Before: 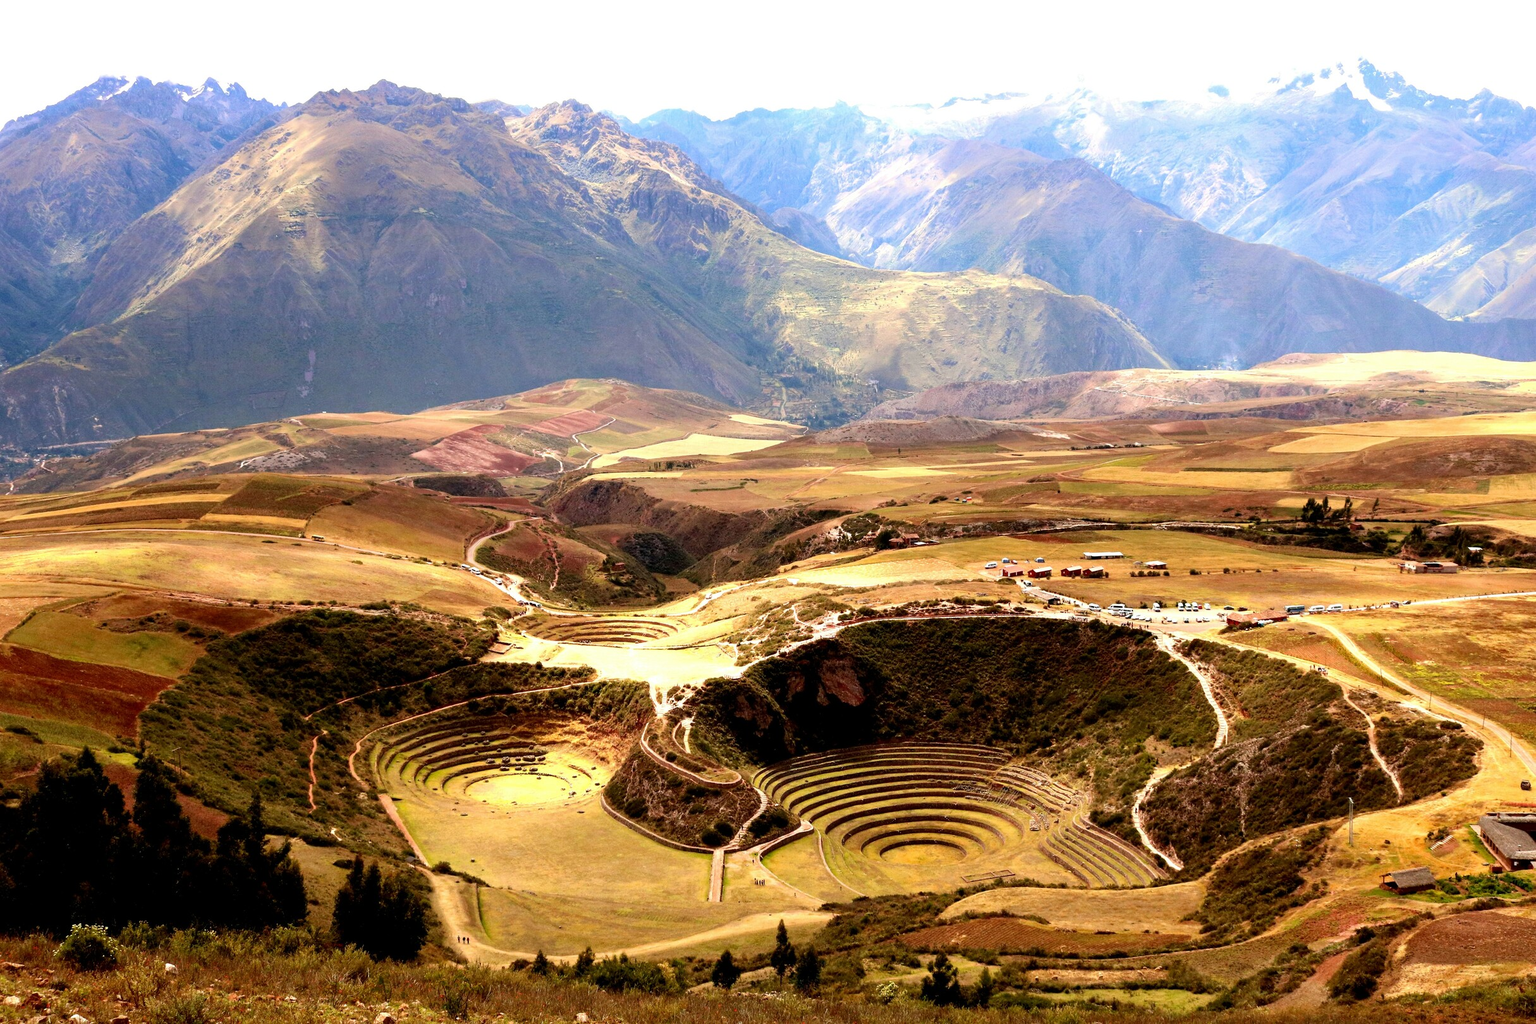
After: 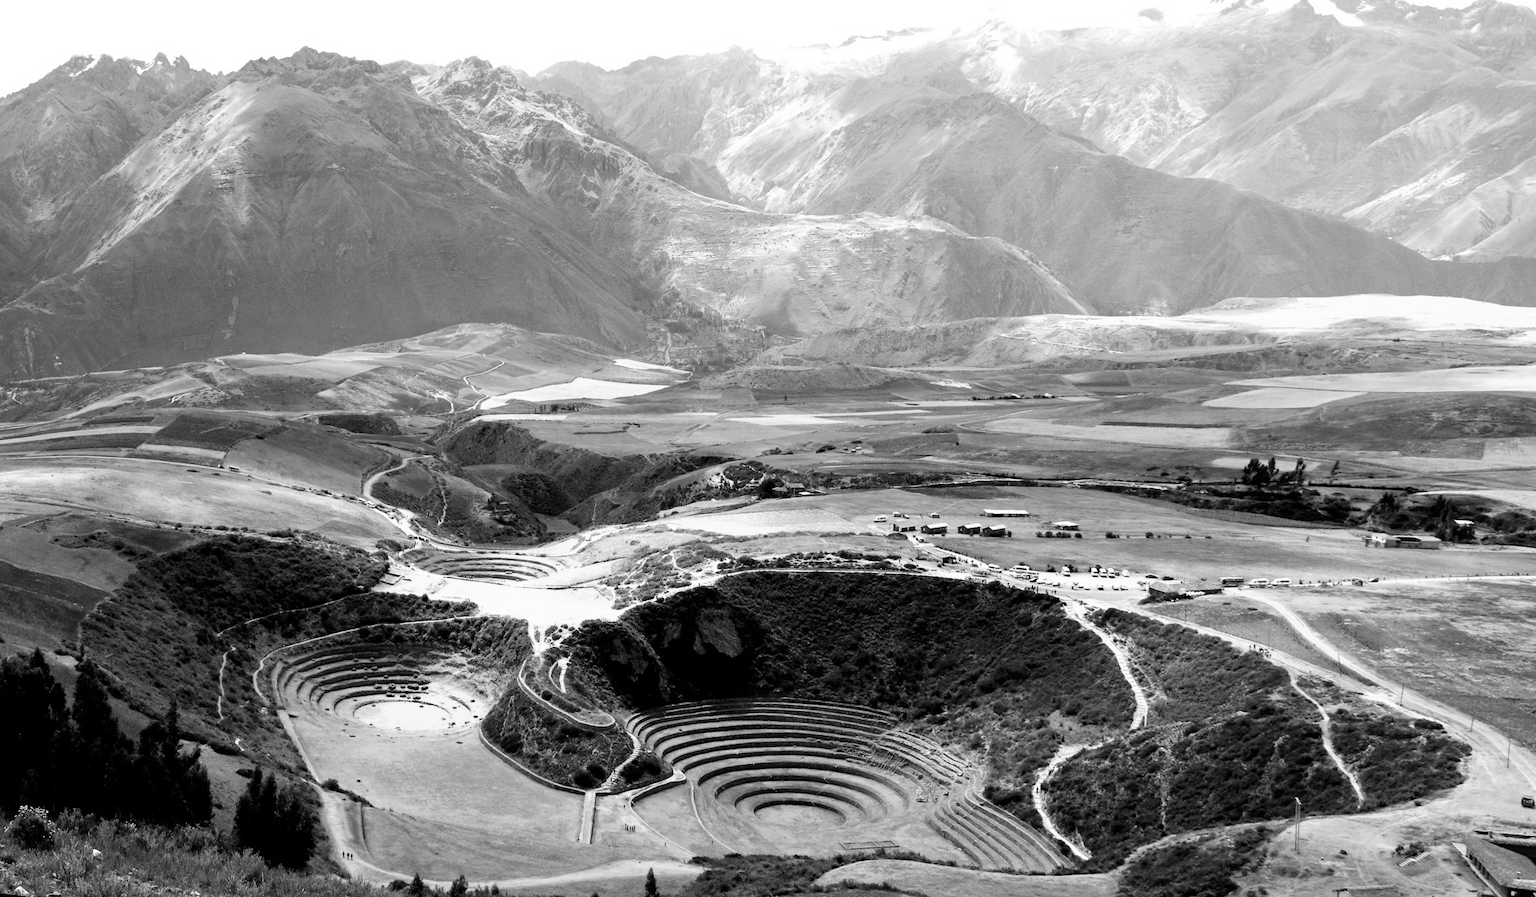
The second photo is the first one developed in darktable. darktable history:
rotate and perspective: rotation 1.69°, lens shift (vertical) -0.023, lens shift (horizontal) -0.291, crop left 0.025, crop right 0.988, crop top 0.092, crop bottom 0.842
exposure: compensate highlight preservation false
monochrome: on, module defaults
